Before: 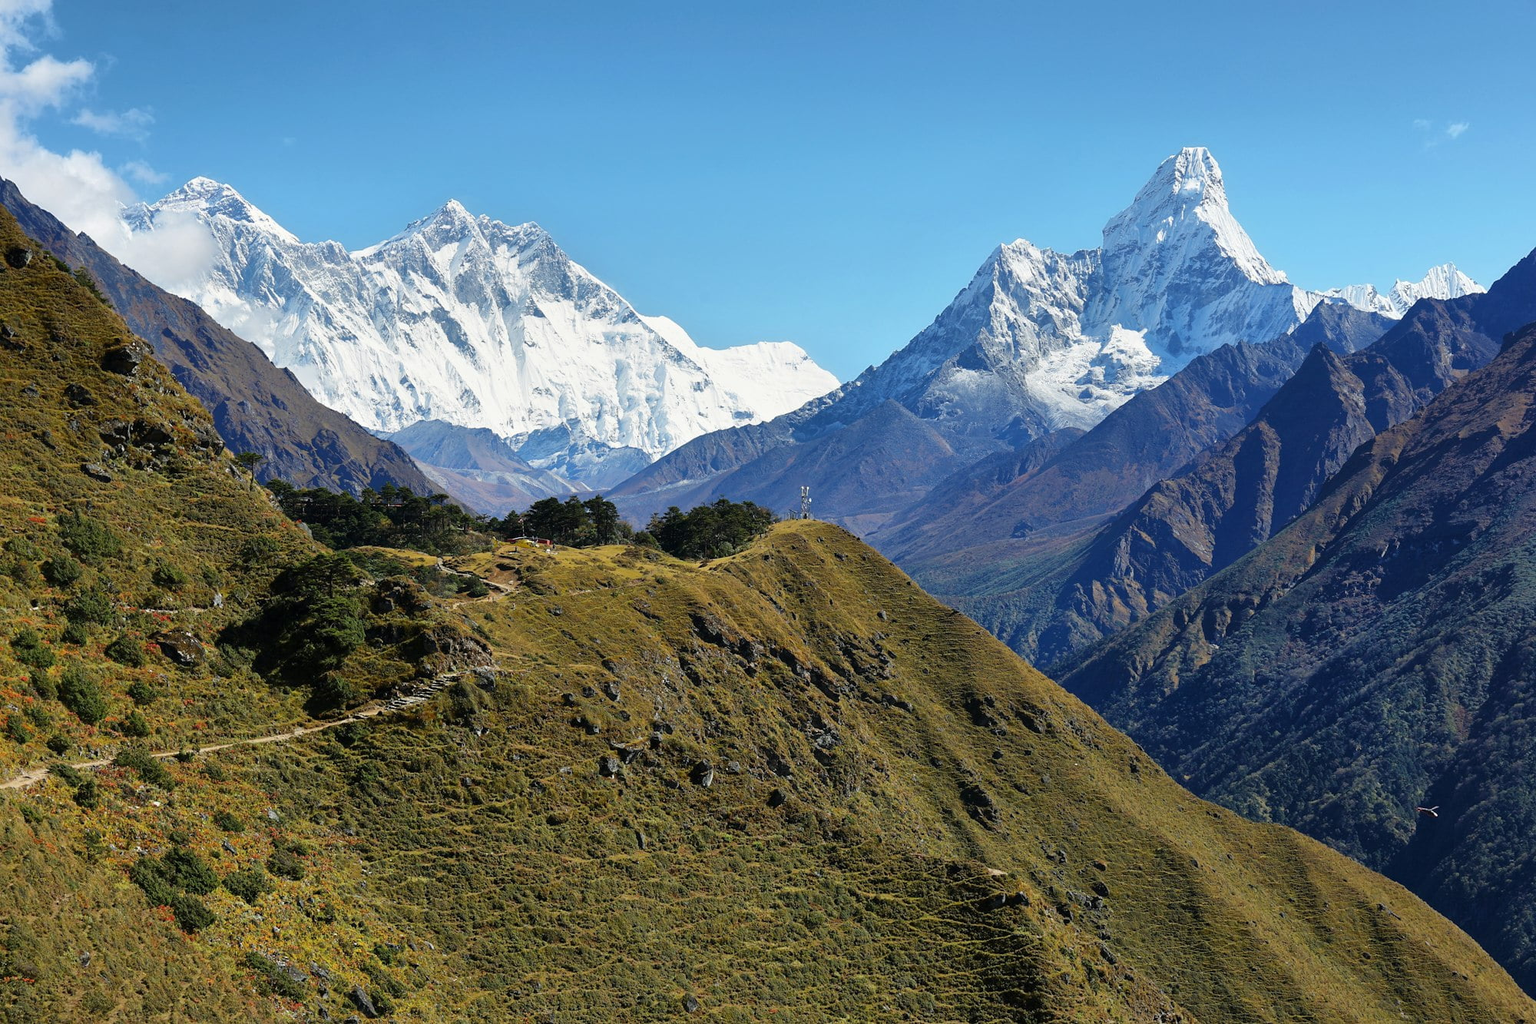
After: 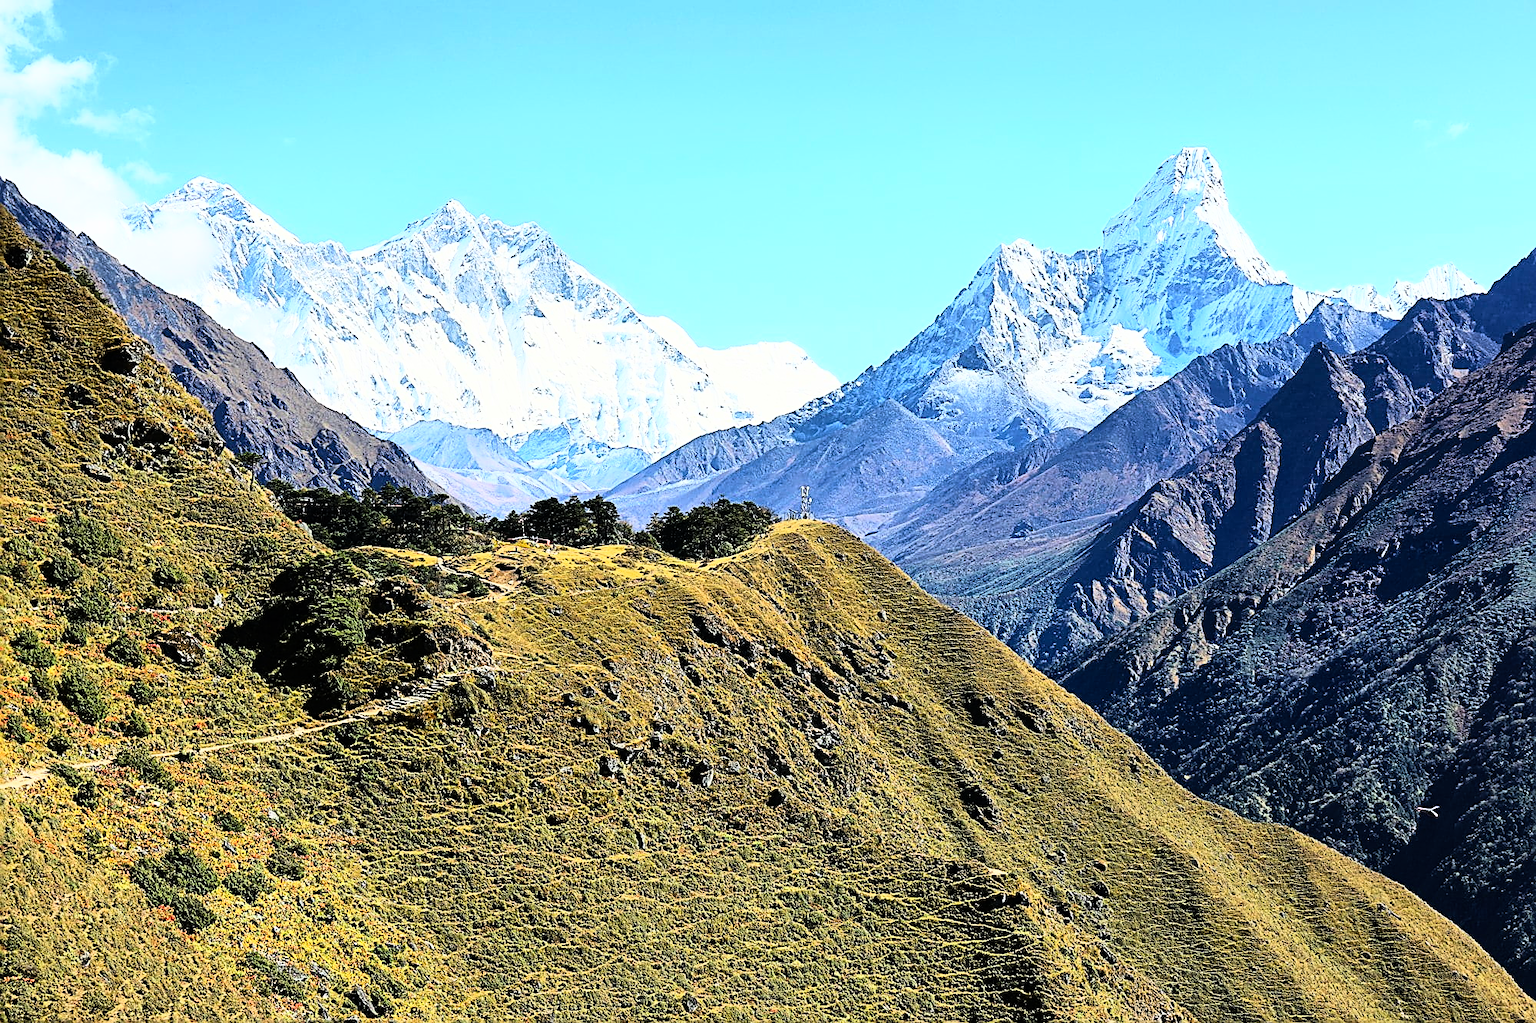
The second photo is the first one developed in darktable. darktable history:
levels: levels [0, 0.478, 1]
sharpen: amount 1
rgb curve: curves: ch0 [(0, 0) (0.21, 0.15) (0.24, 0.21) (0.5, 0.75) (0.75, 0.96) (0.89, 0.99) (1, 1)]; ch1 [(0, 0.02) (0.21, 0.13) (0.25, 0.2) (0.5, 0.67) (0.75, 0.9) (0.89, 0.97) (1, 1)]; ch2 [(0, 0.02) (0.21, 0.13) (0.25, 0.2) (0.5, 0.67) (0.75, 0.9) (0.89, 0.97) (1, 1)], compensate middle gray true
